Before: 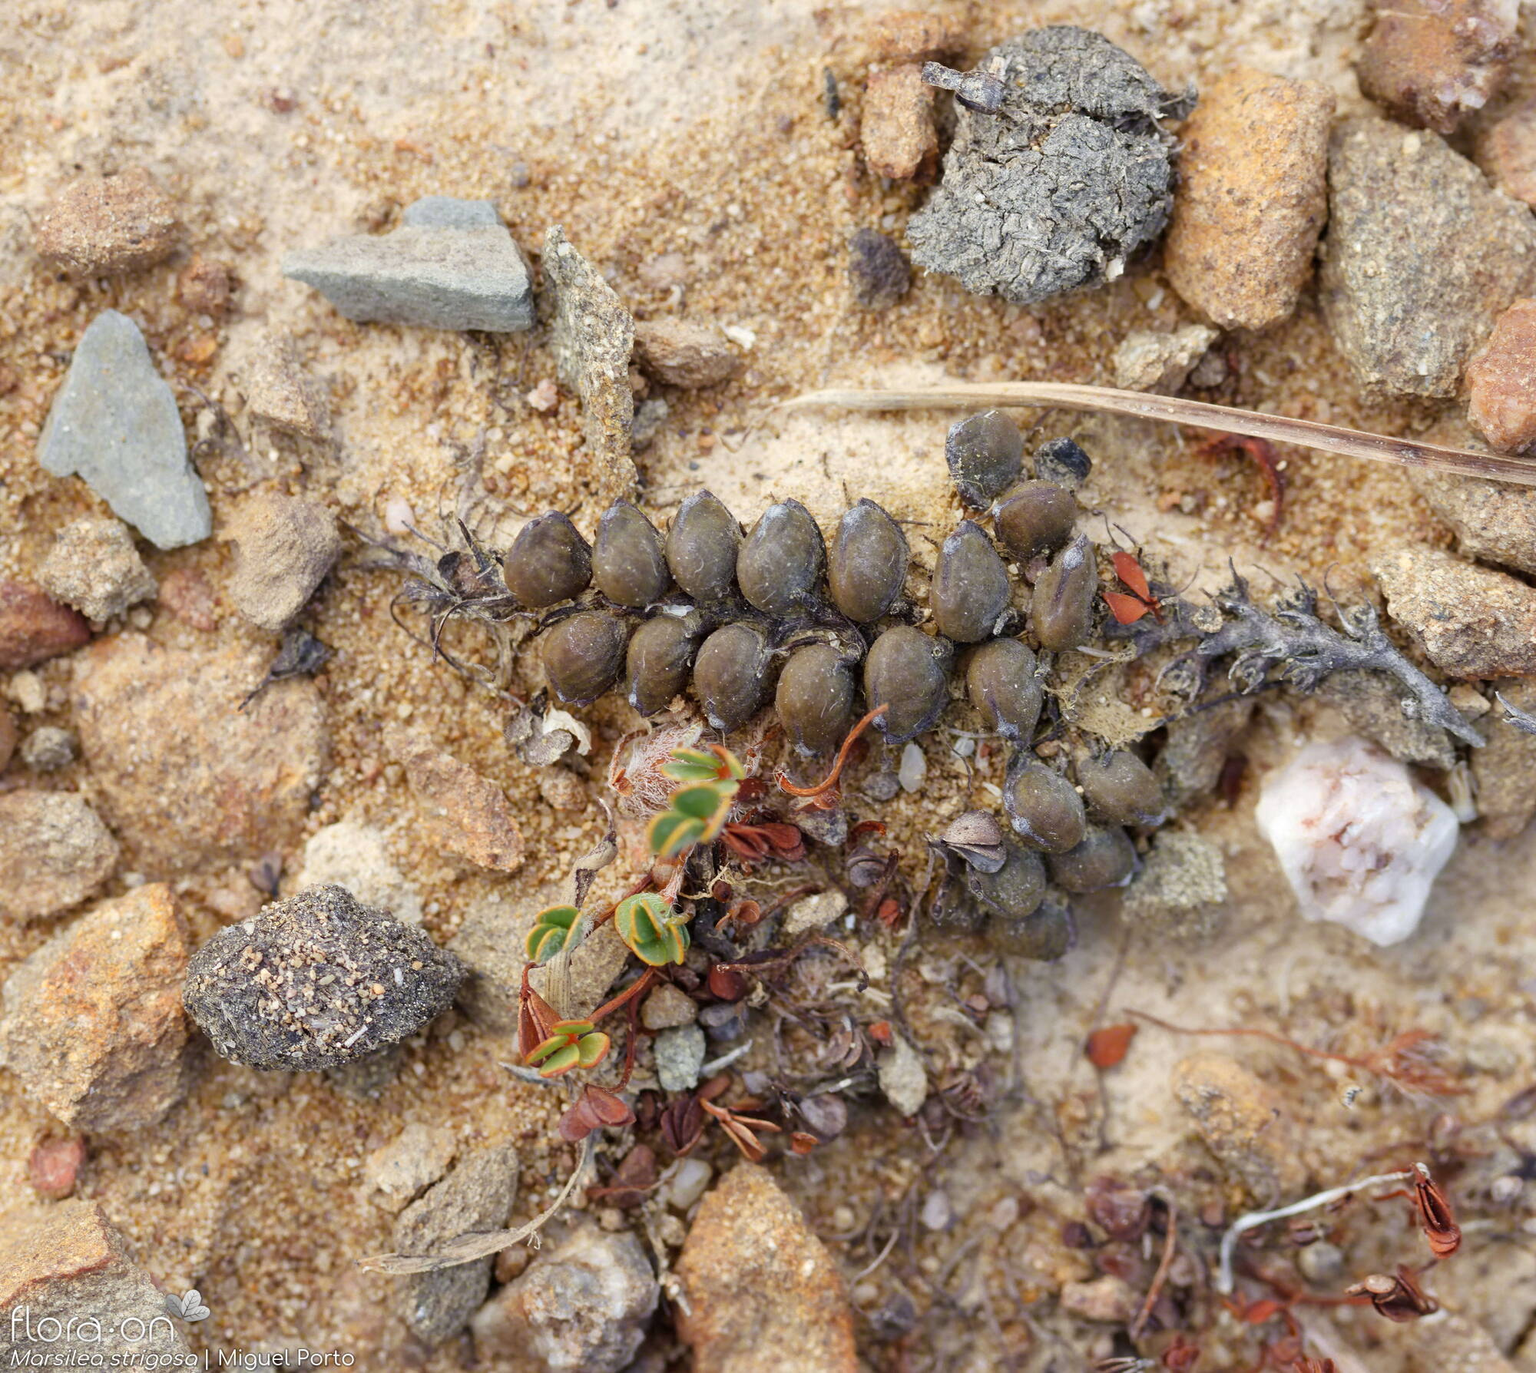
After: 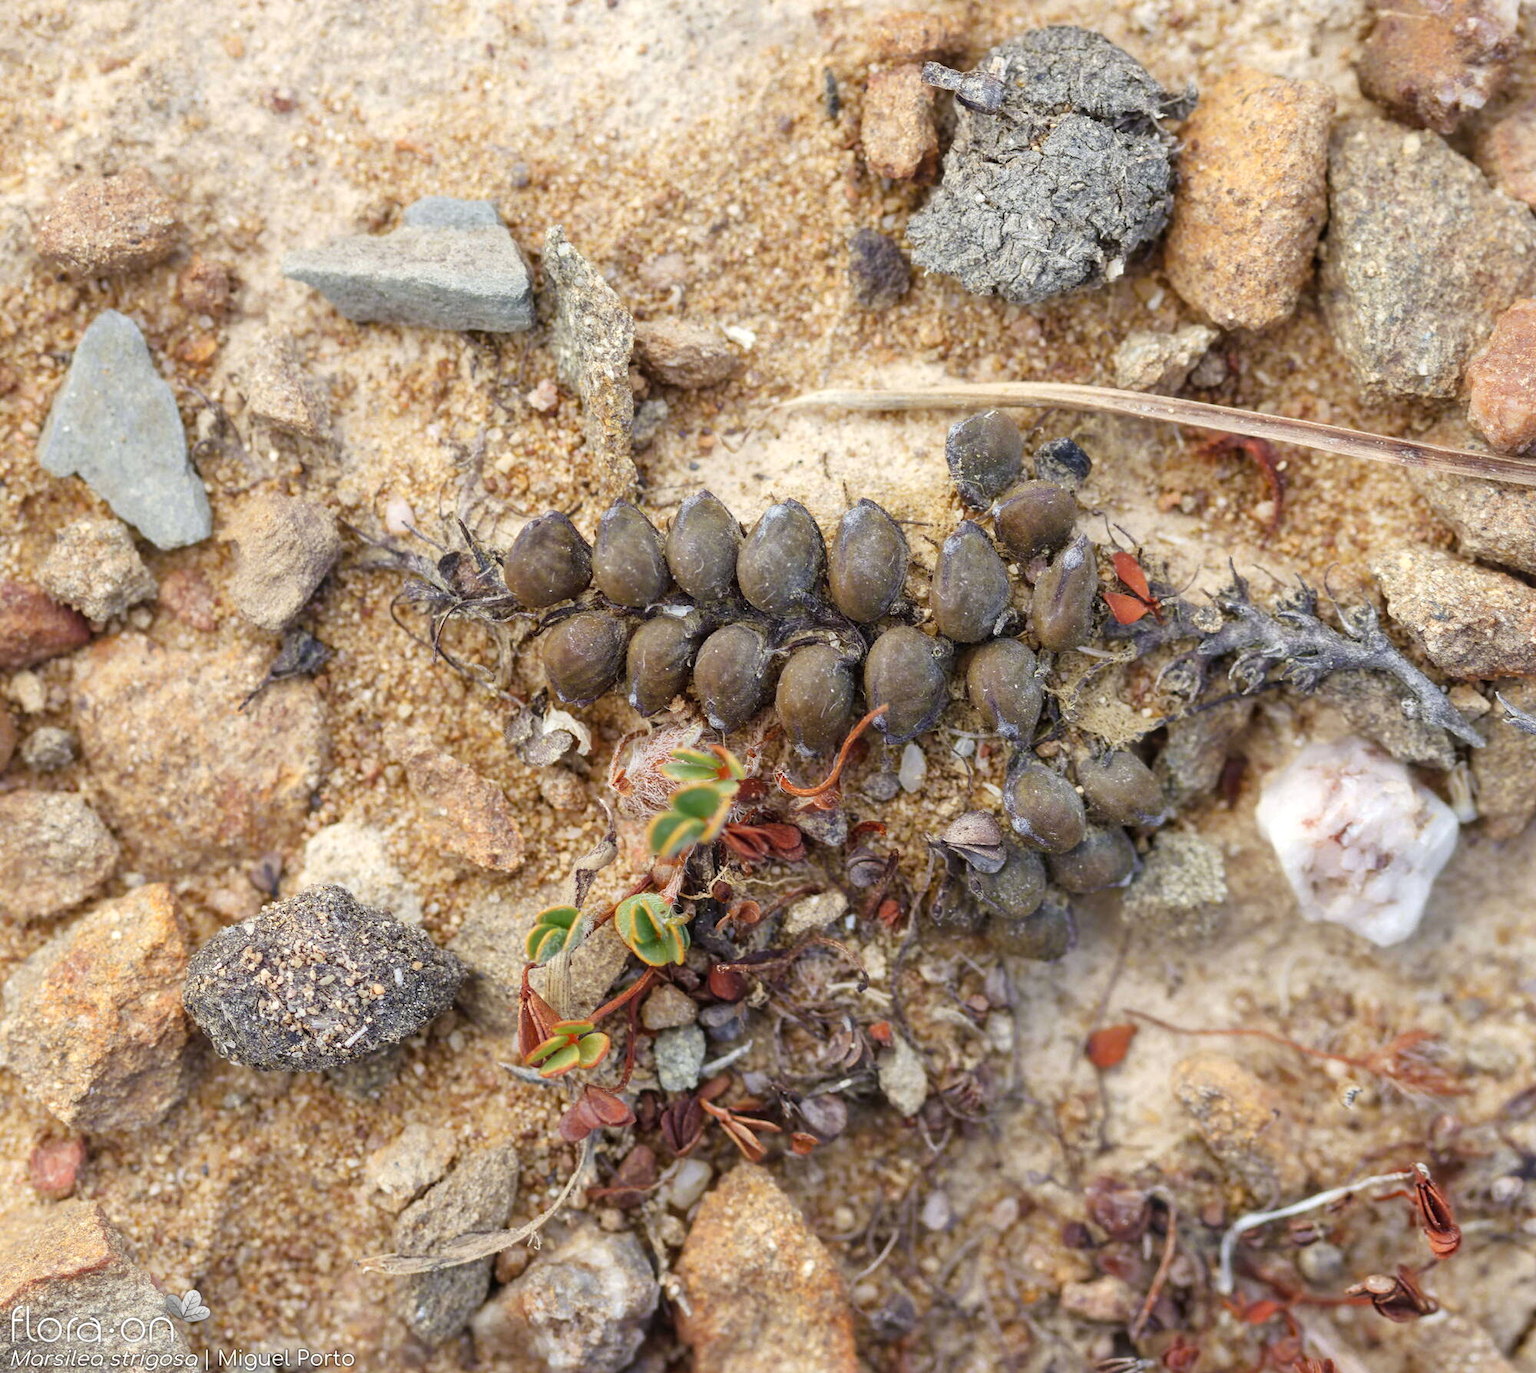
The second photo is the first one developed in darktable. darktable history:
local contrast: detail 110%
exposure: exposure 0.131 EV, compensate highlight preservation false
